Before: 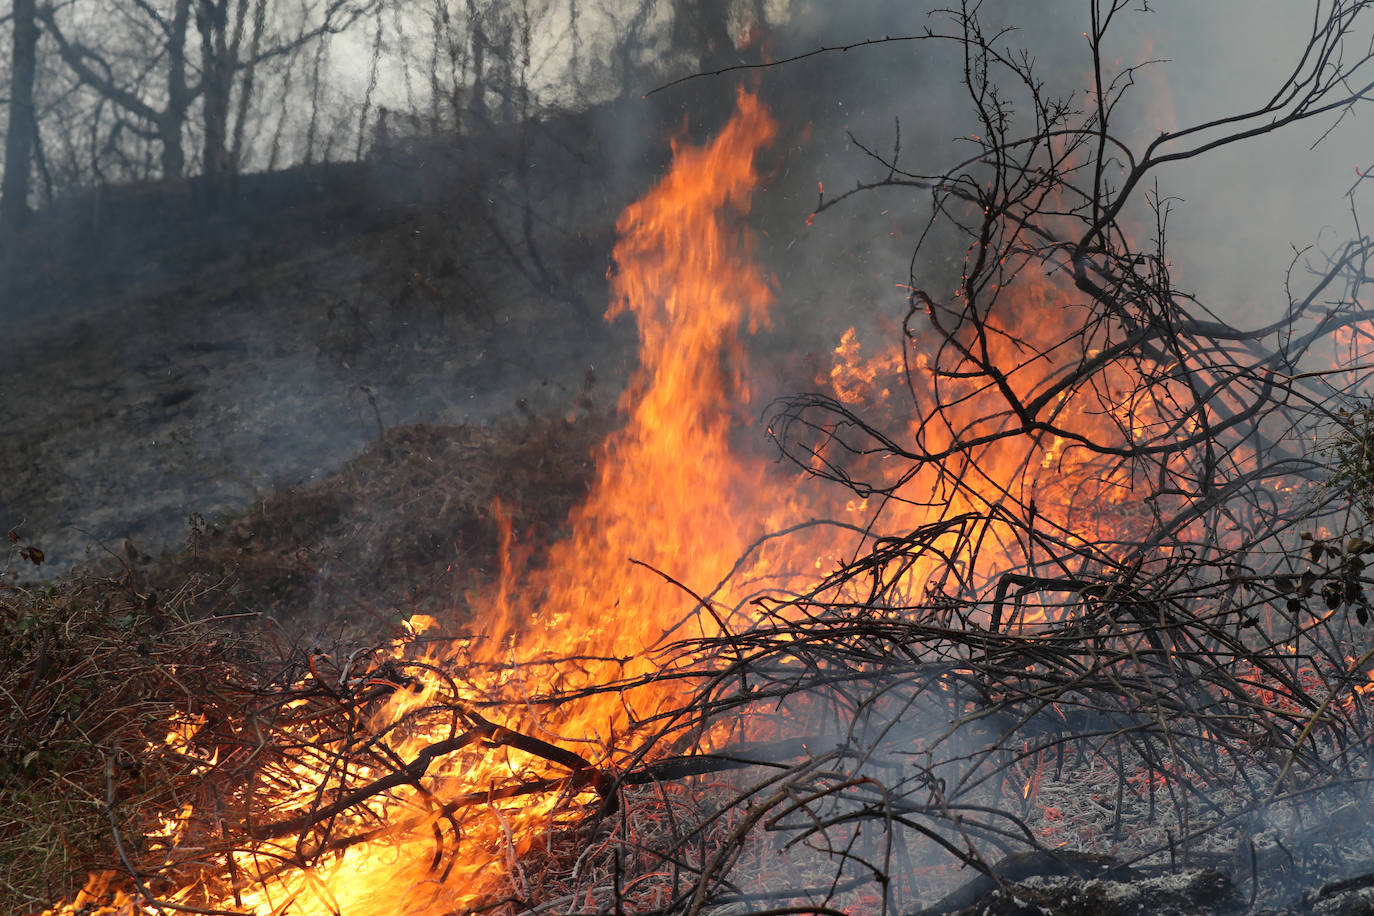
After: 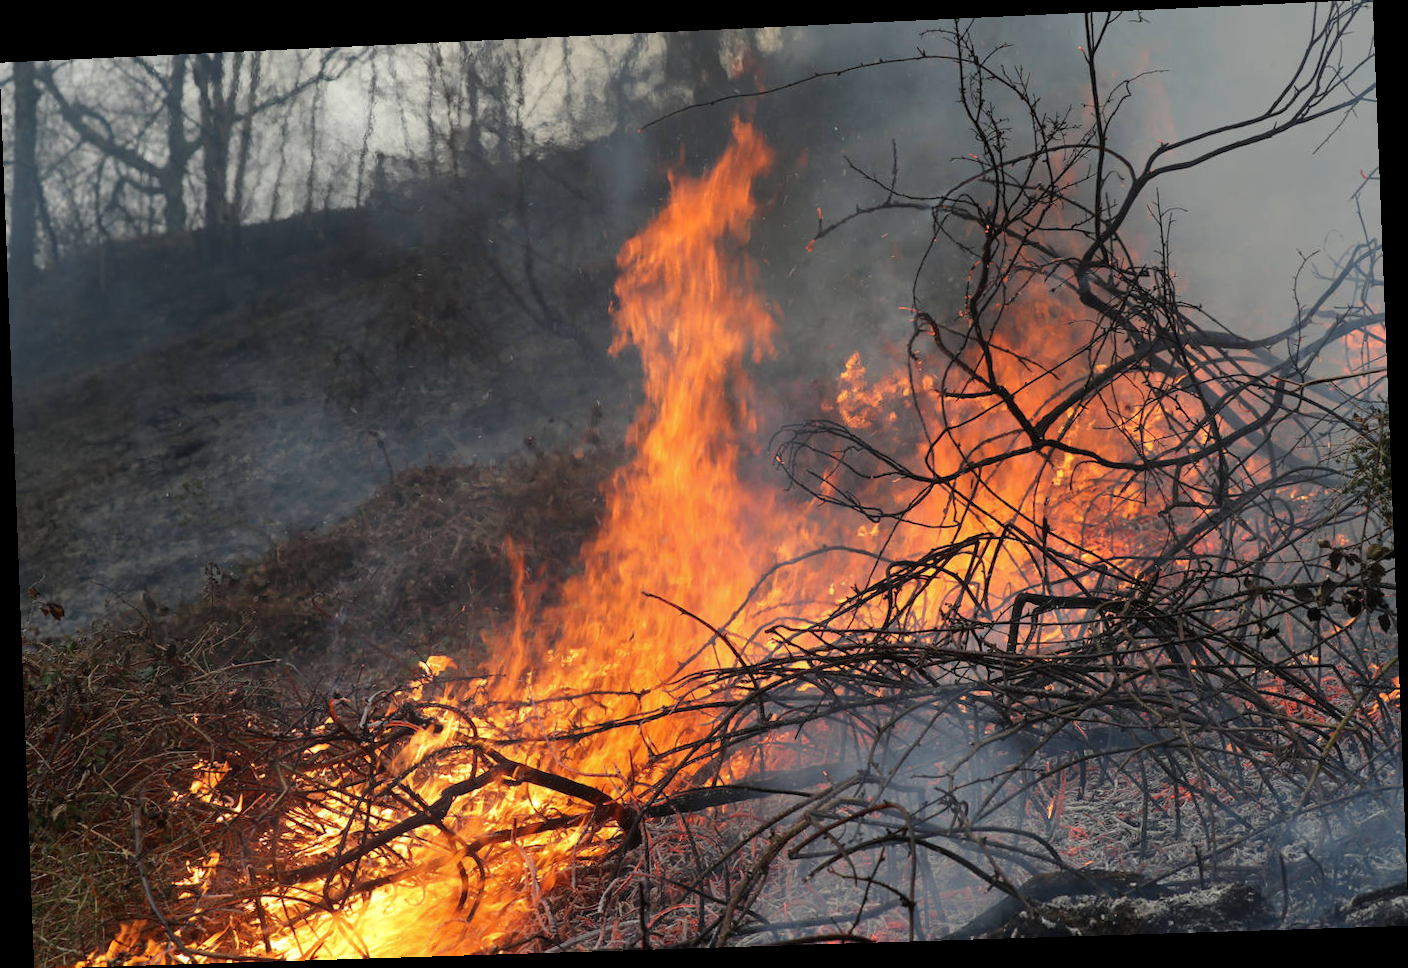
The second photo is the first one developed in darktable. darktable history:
tone equalizer: -8 EV -1.84 EV, -7 EV -1.16 EV, -6 EV -1.62 EV, smoothing diameter 25%, edges refinement/feathering 10, preserve details guided filter
rotate and perspective: rotation -2.22°, lens shift (horizontal) -0.022, automatic cropping off
